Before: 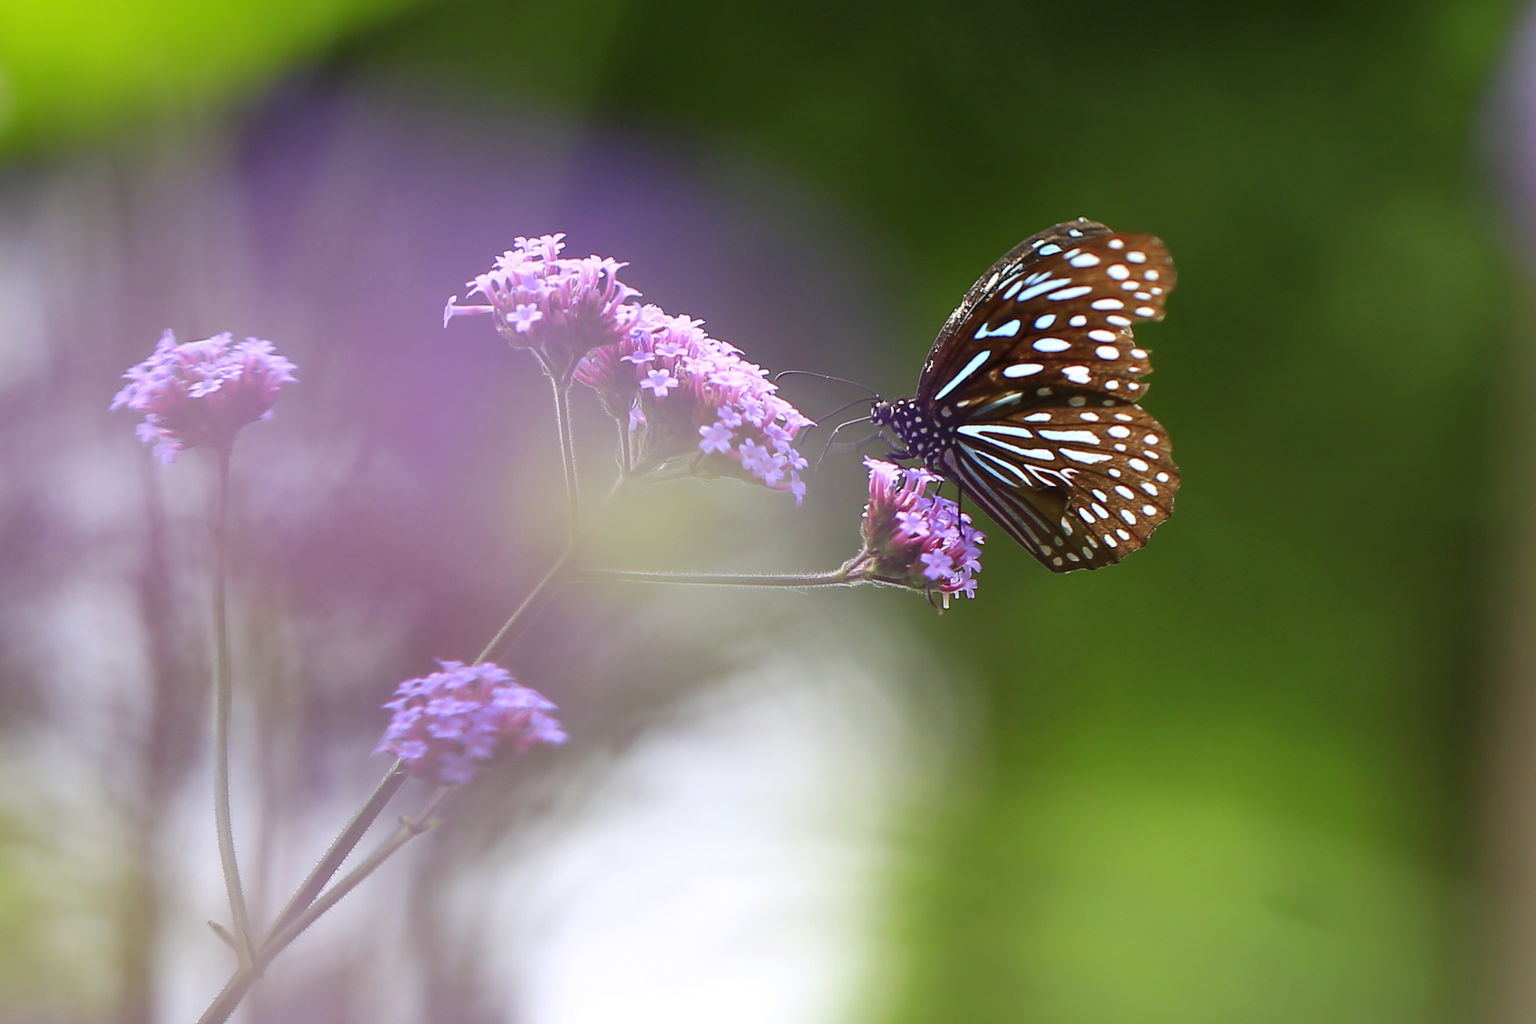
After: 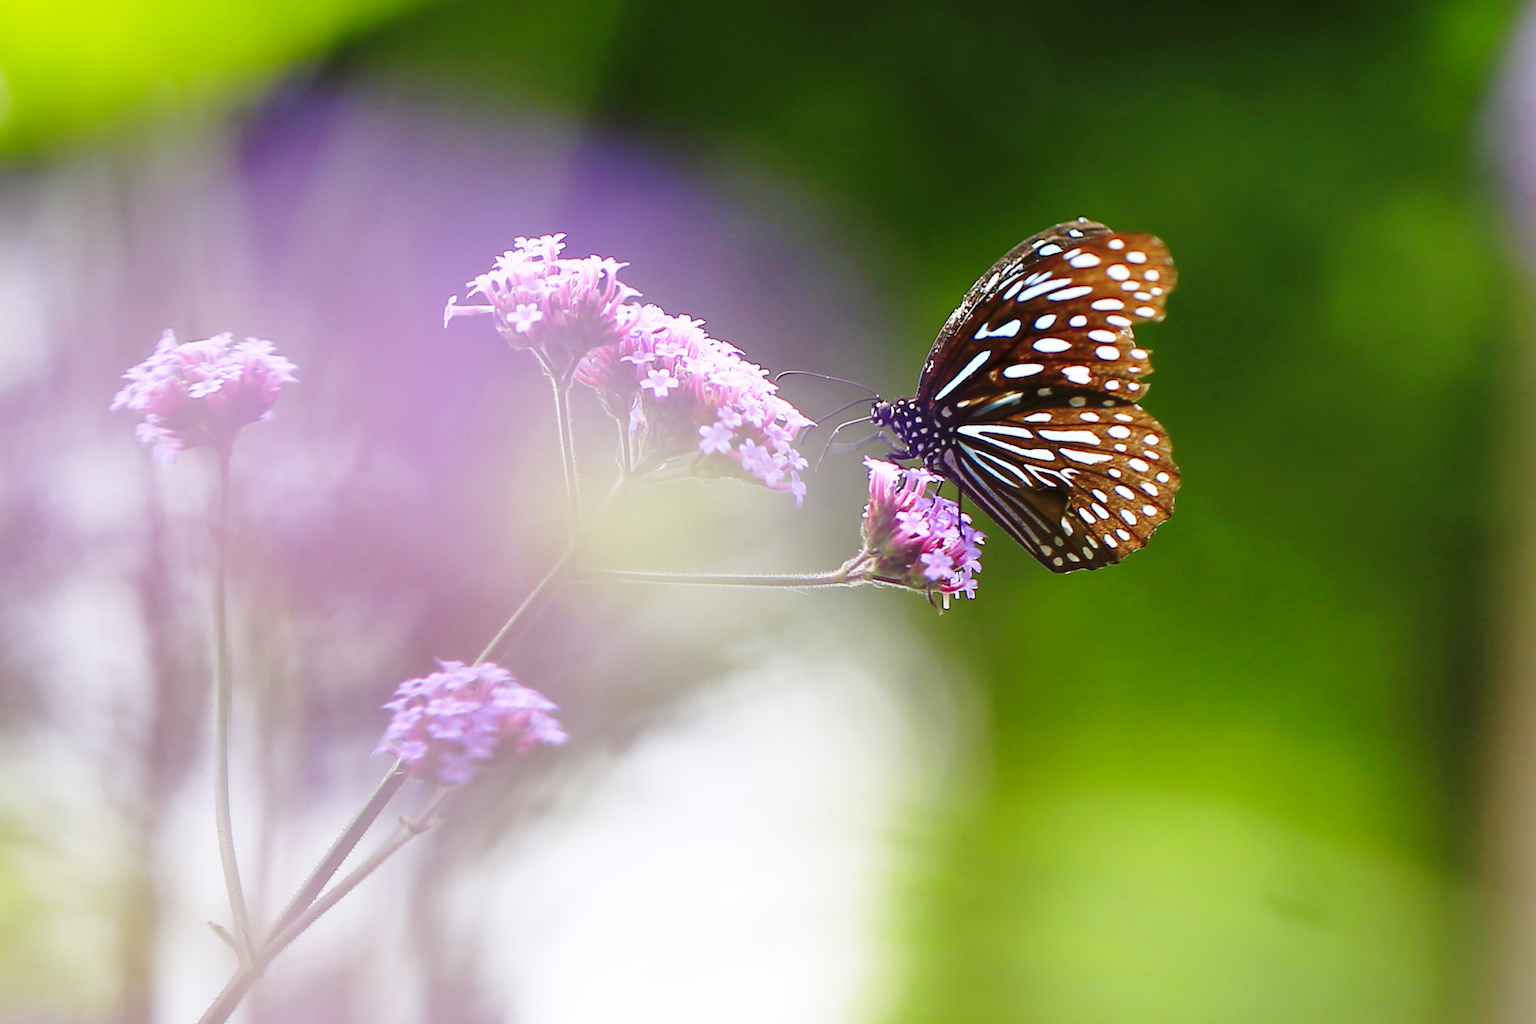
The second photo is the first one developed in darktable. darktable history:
exposure: black level correction 0.001, exposure -0.124 EV, compensate highlight preservation false
base curve: curves: ch0 [(0, 0) (0.028, 0.03) (0.121, 0.232) (0.46, 0.748) (0.859, 0.968) (1, 1)], preserve colors none
